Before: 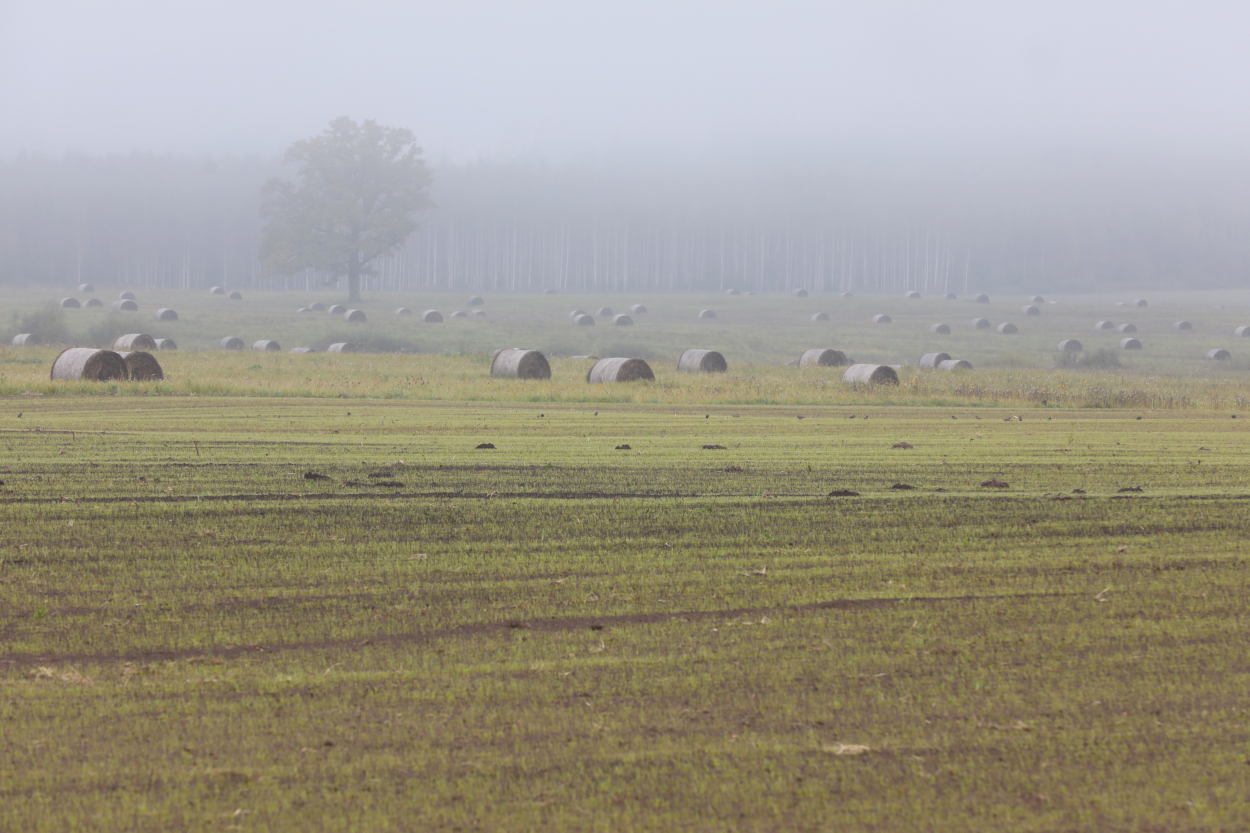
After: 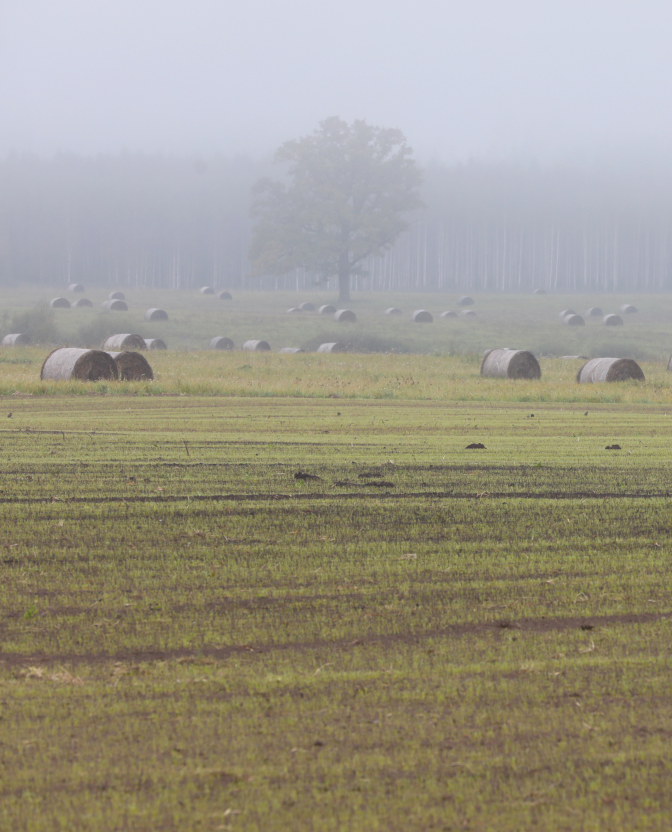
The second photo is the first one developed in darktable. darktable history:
crop: left 0.871%, right 45.321%, bottom 0.083%
